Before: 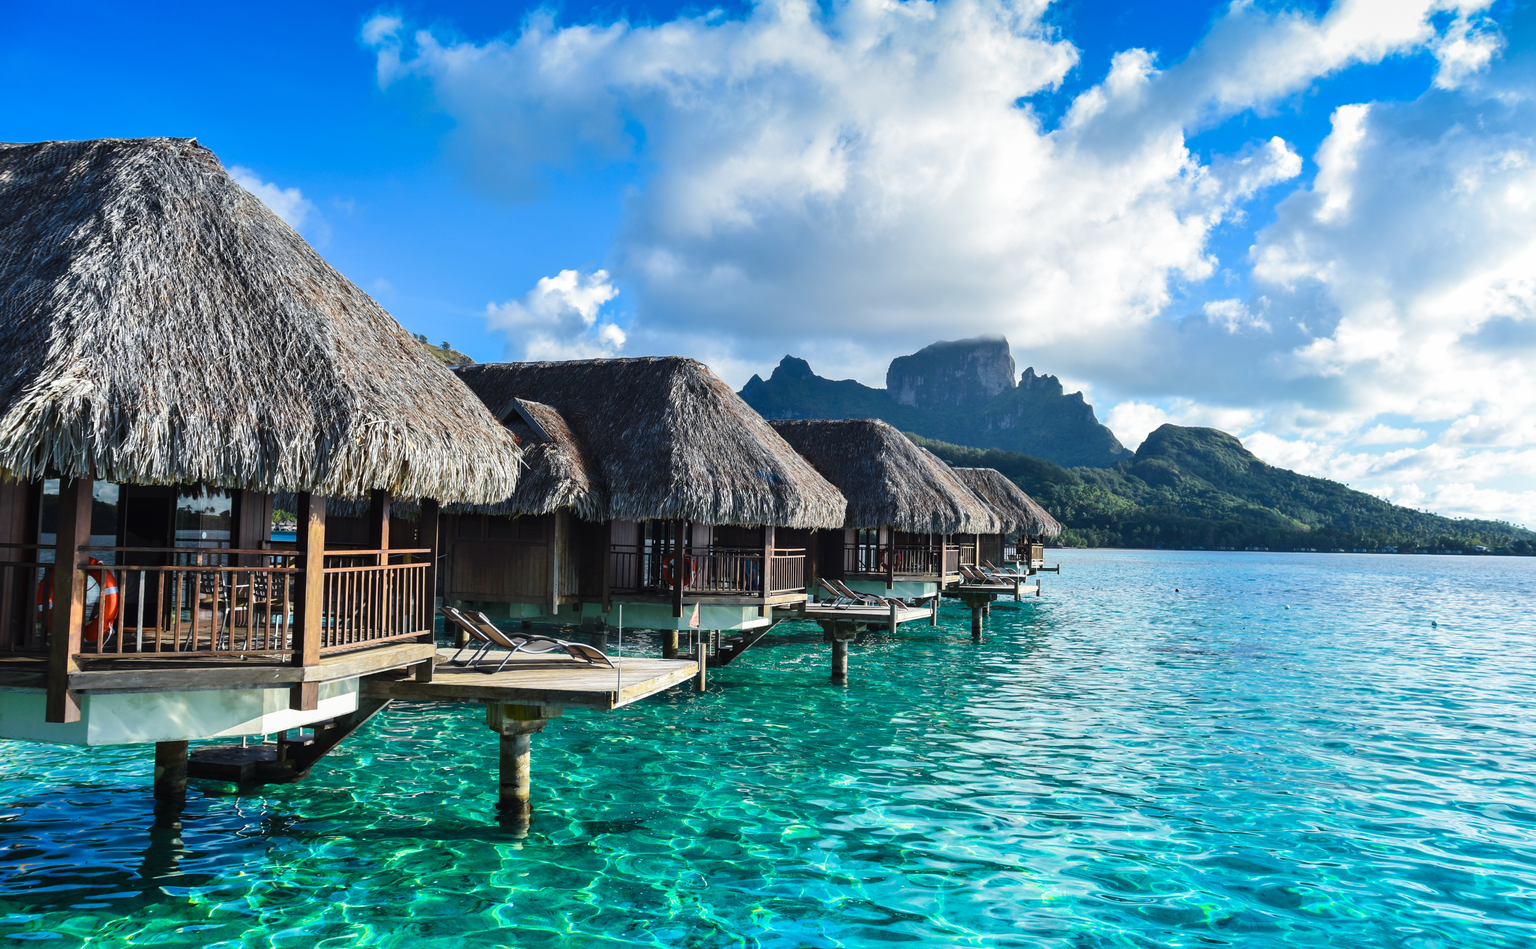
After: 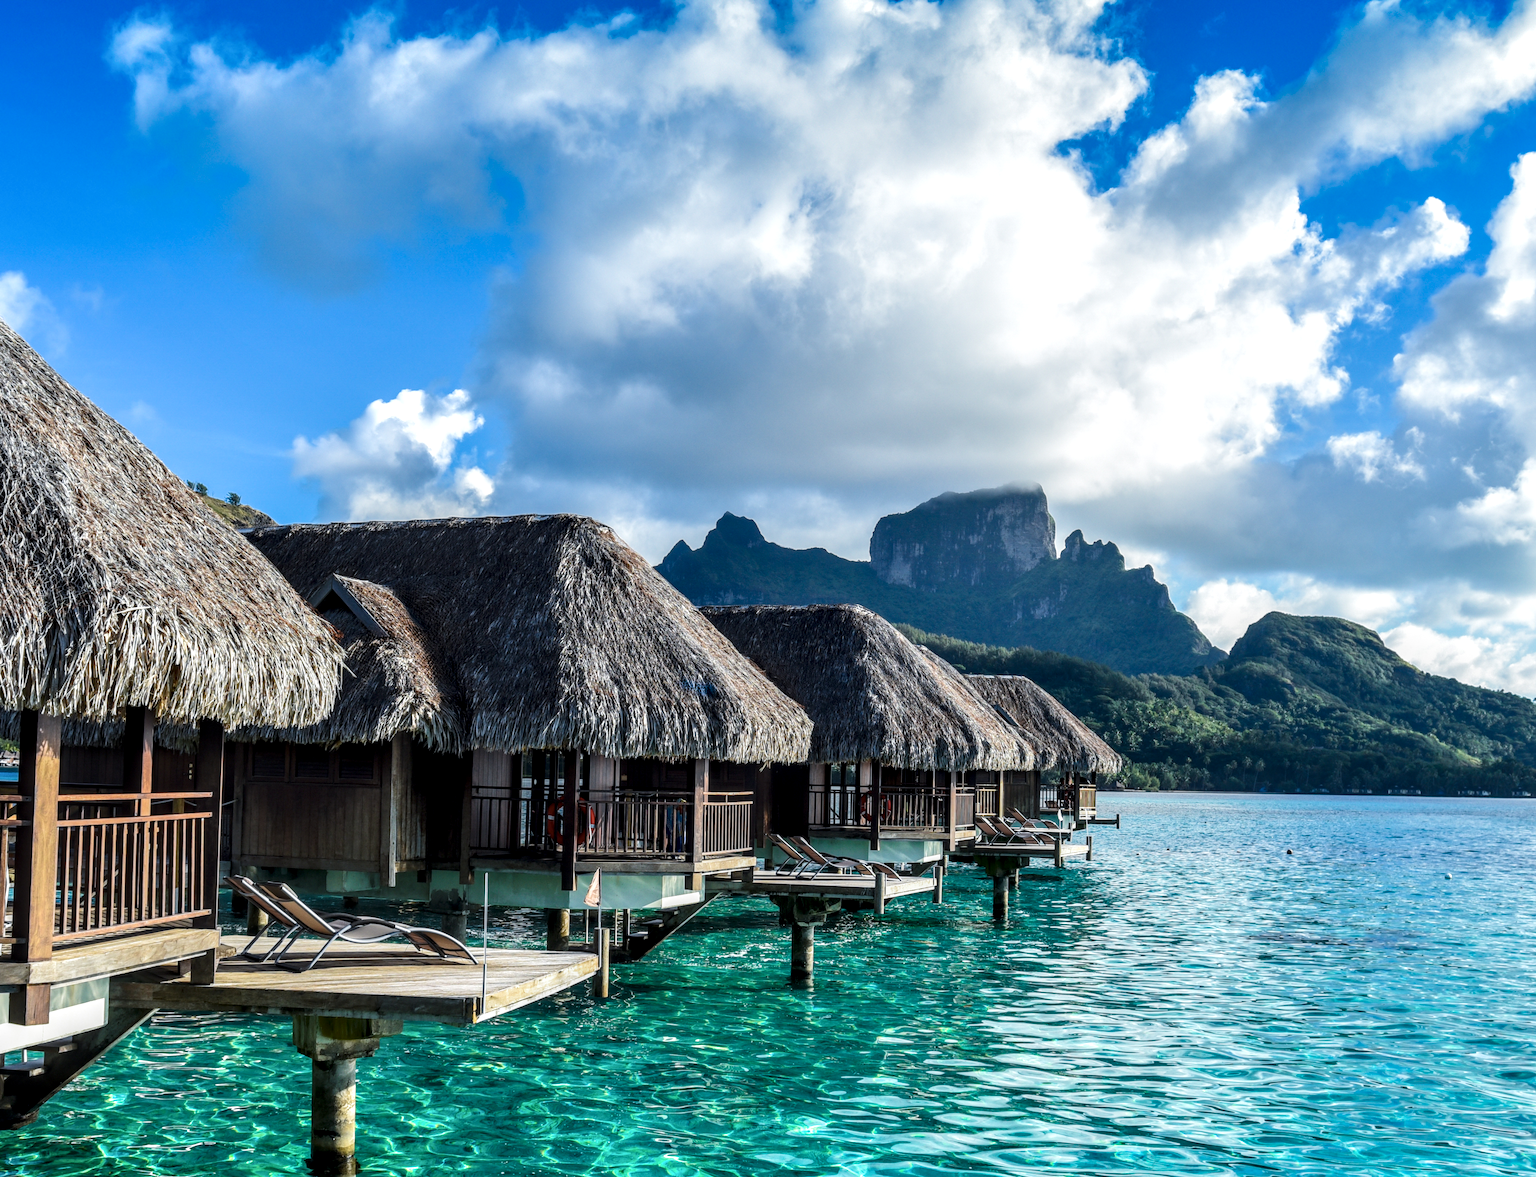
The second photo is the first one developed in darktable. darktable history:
local contrast: highlights 20%, detail 150%
crop: left 18.479%, right 12.2%, bottom 13.971%
